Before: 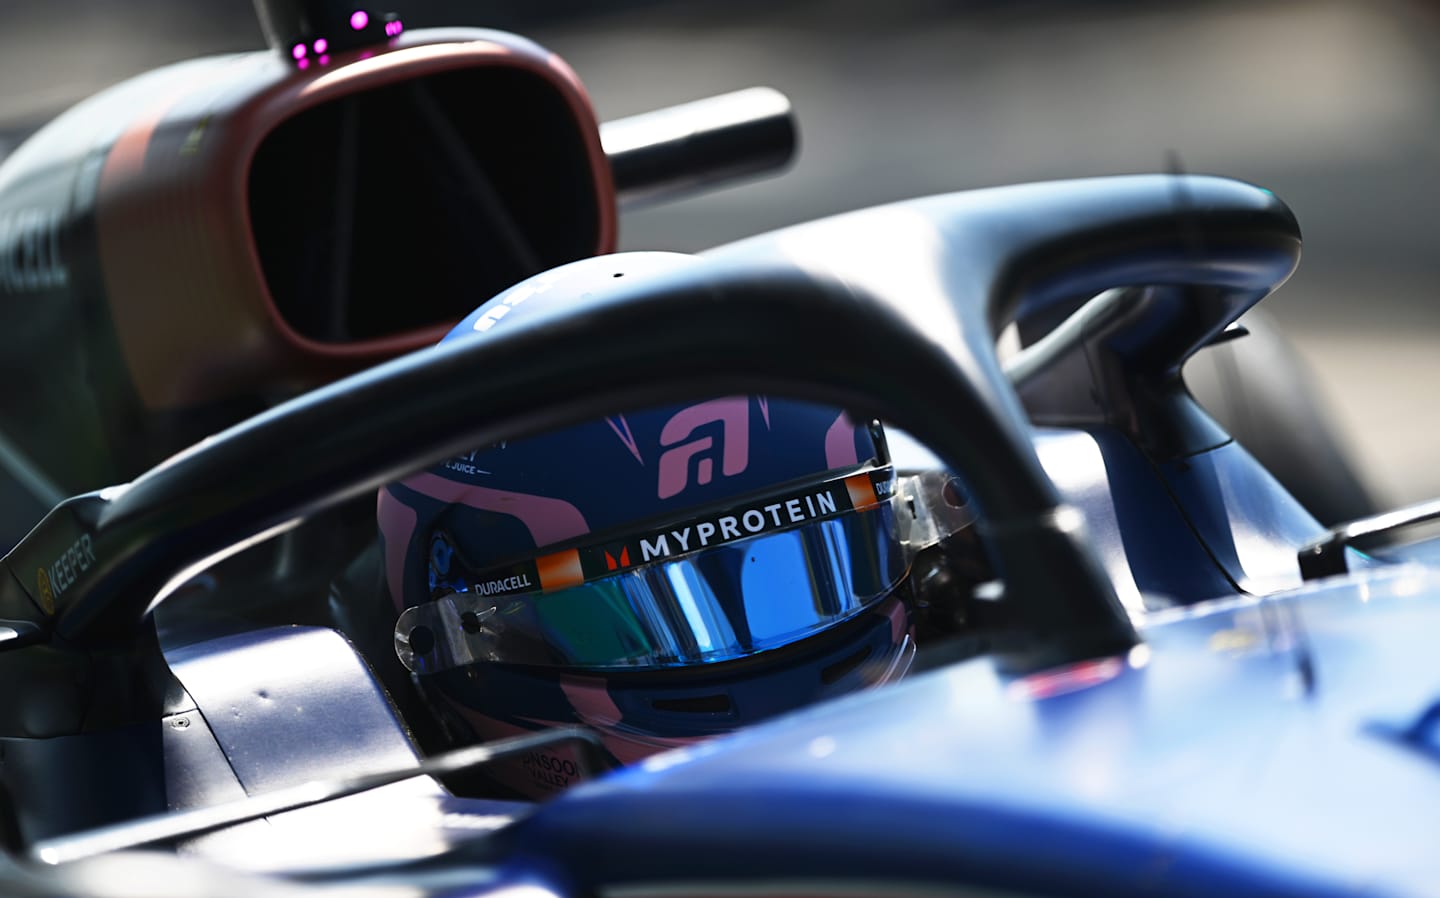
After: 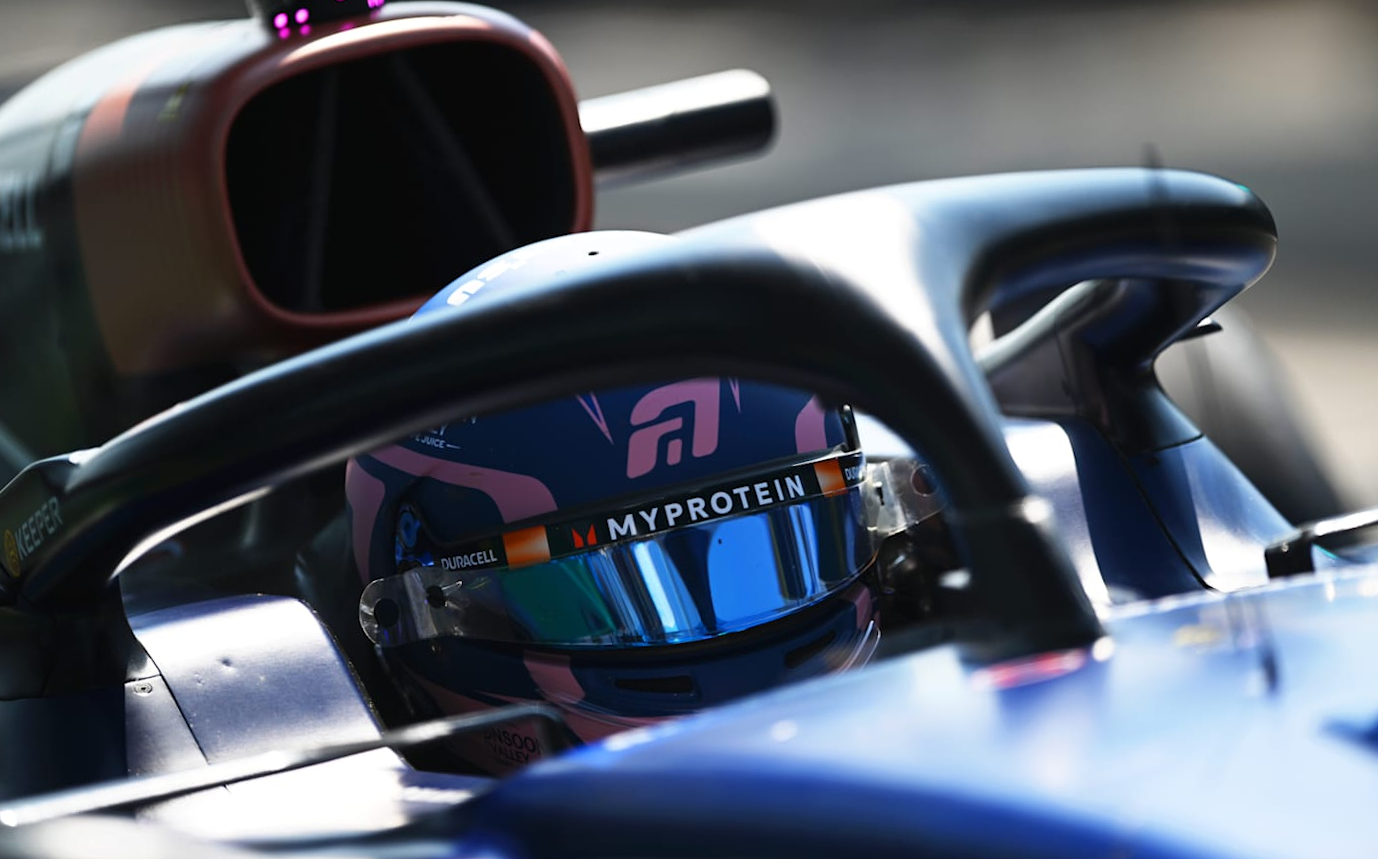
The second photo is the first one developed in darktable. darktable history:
crop and rotate: angle -1.61°
